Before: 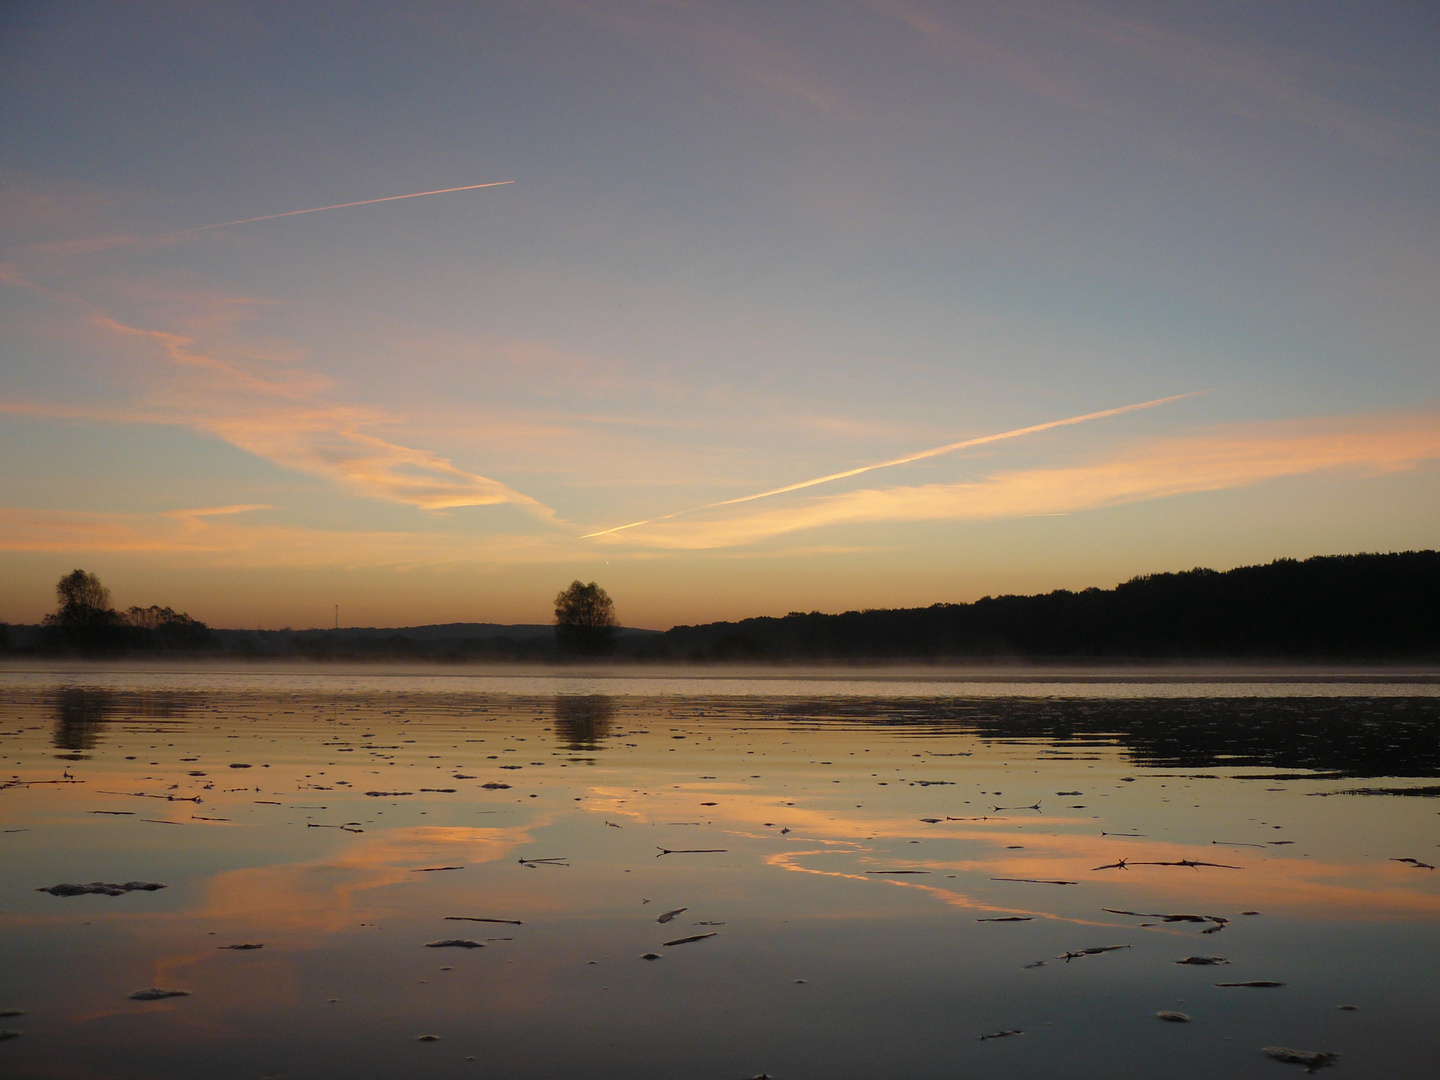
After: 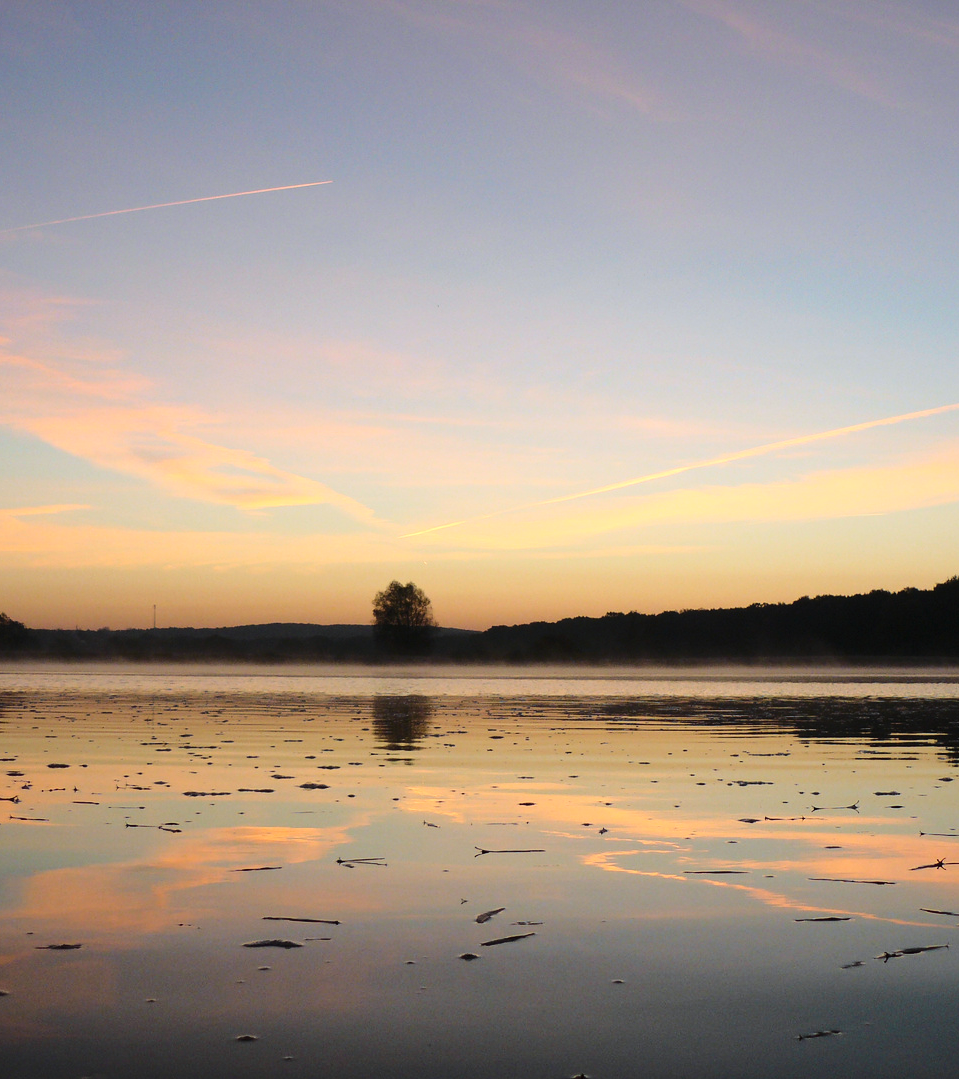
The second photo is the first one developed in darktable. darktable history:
crop and rotate: left 12.673%, right 20.66%
base curve: curves: ch0 [(0, 0) (0.028, 0.03) (0.121, 0.232) (0.46, 0.748) (0.859, 0.968) (1, 1)]
white balance: red 0.983, blue 1.036
